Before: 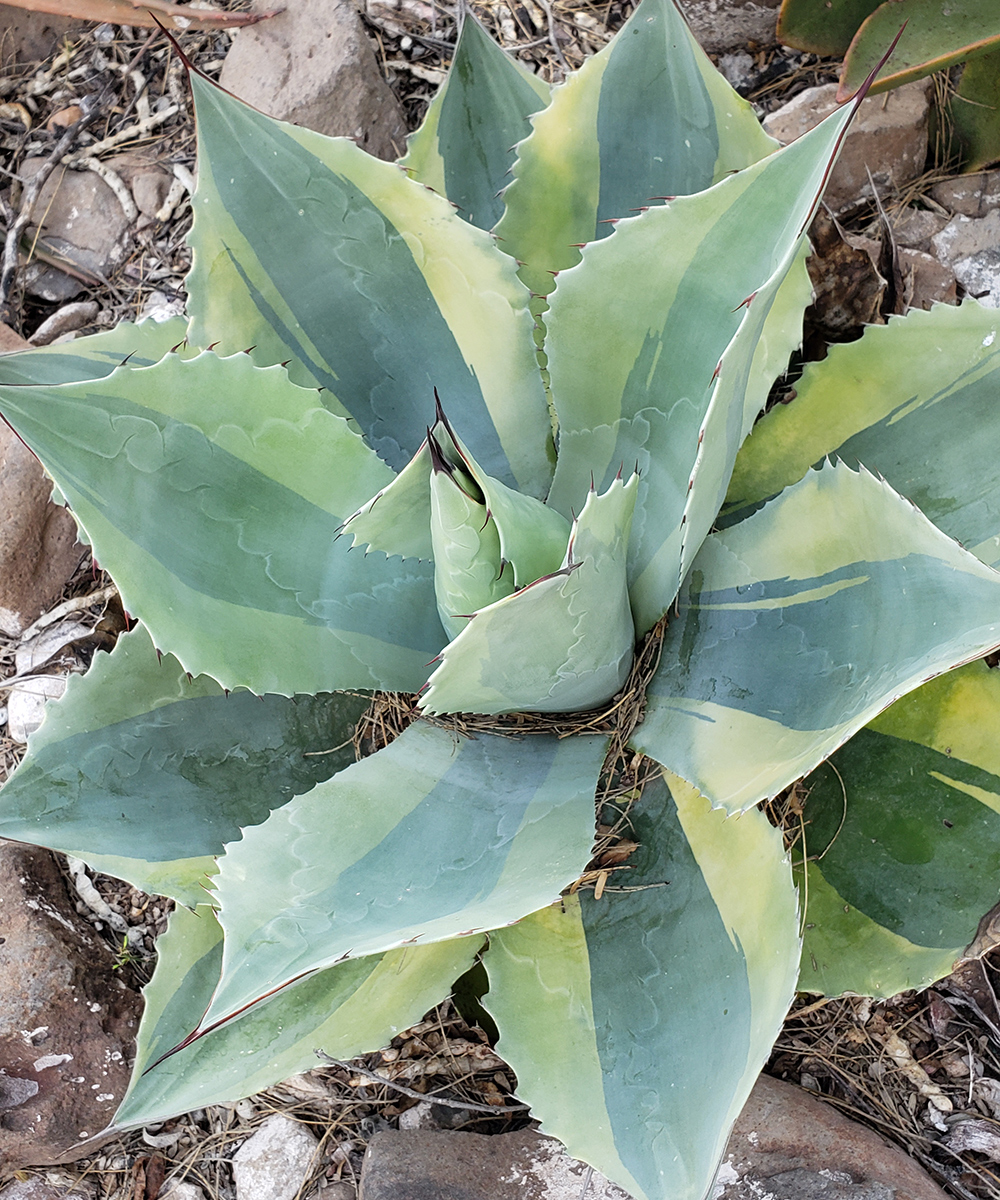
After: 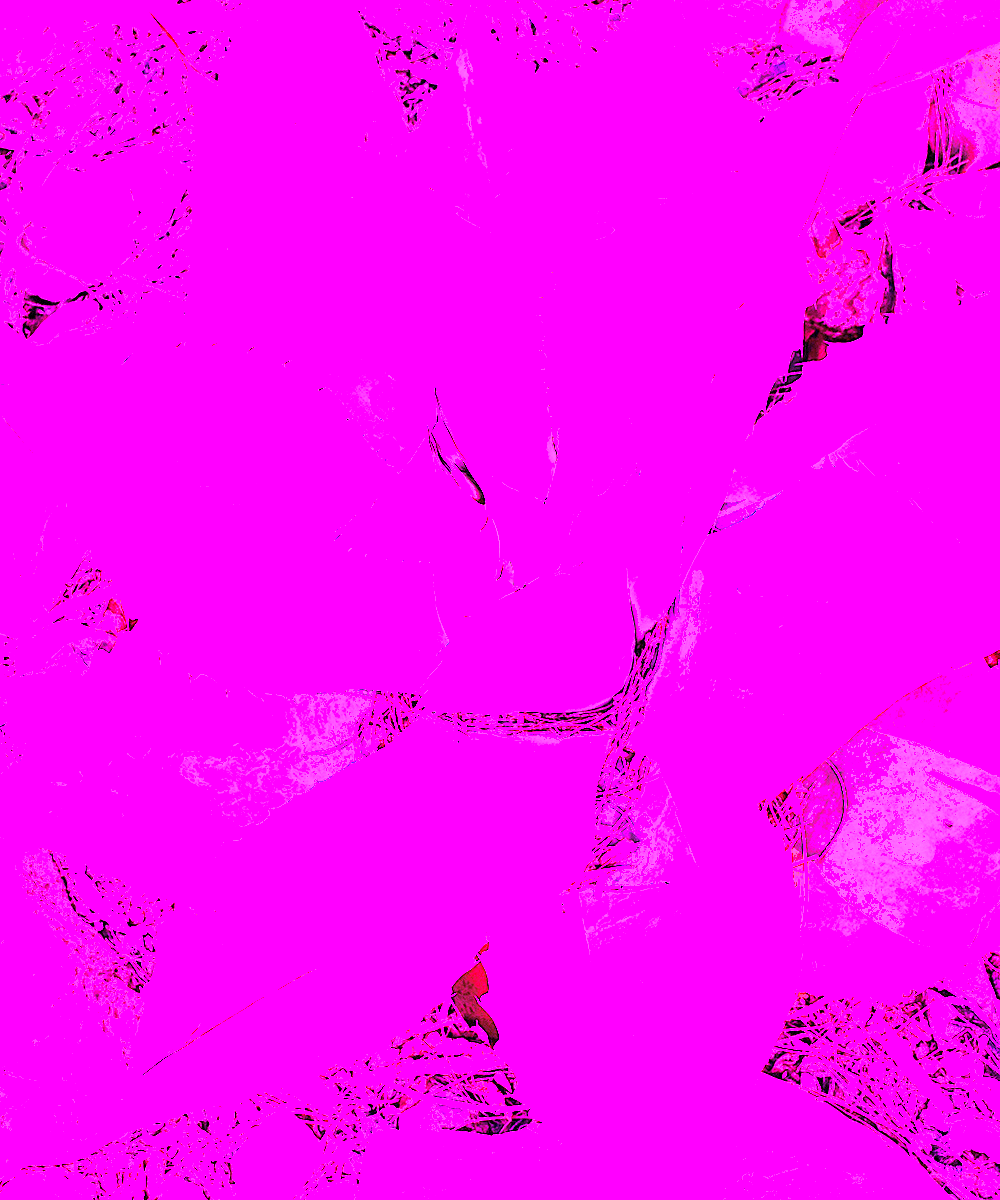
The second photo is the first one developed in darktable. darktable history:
white balance: red 8, blue 8
exposure: exposure 0.566 EV, compensate highlight preservation false
shadows and highlights: shadows 25, white point adjustment -3, highlights -30
